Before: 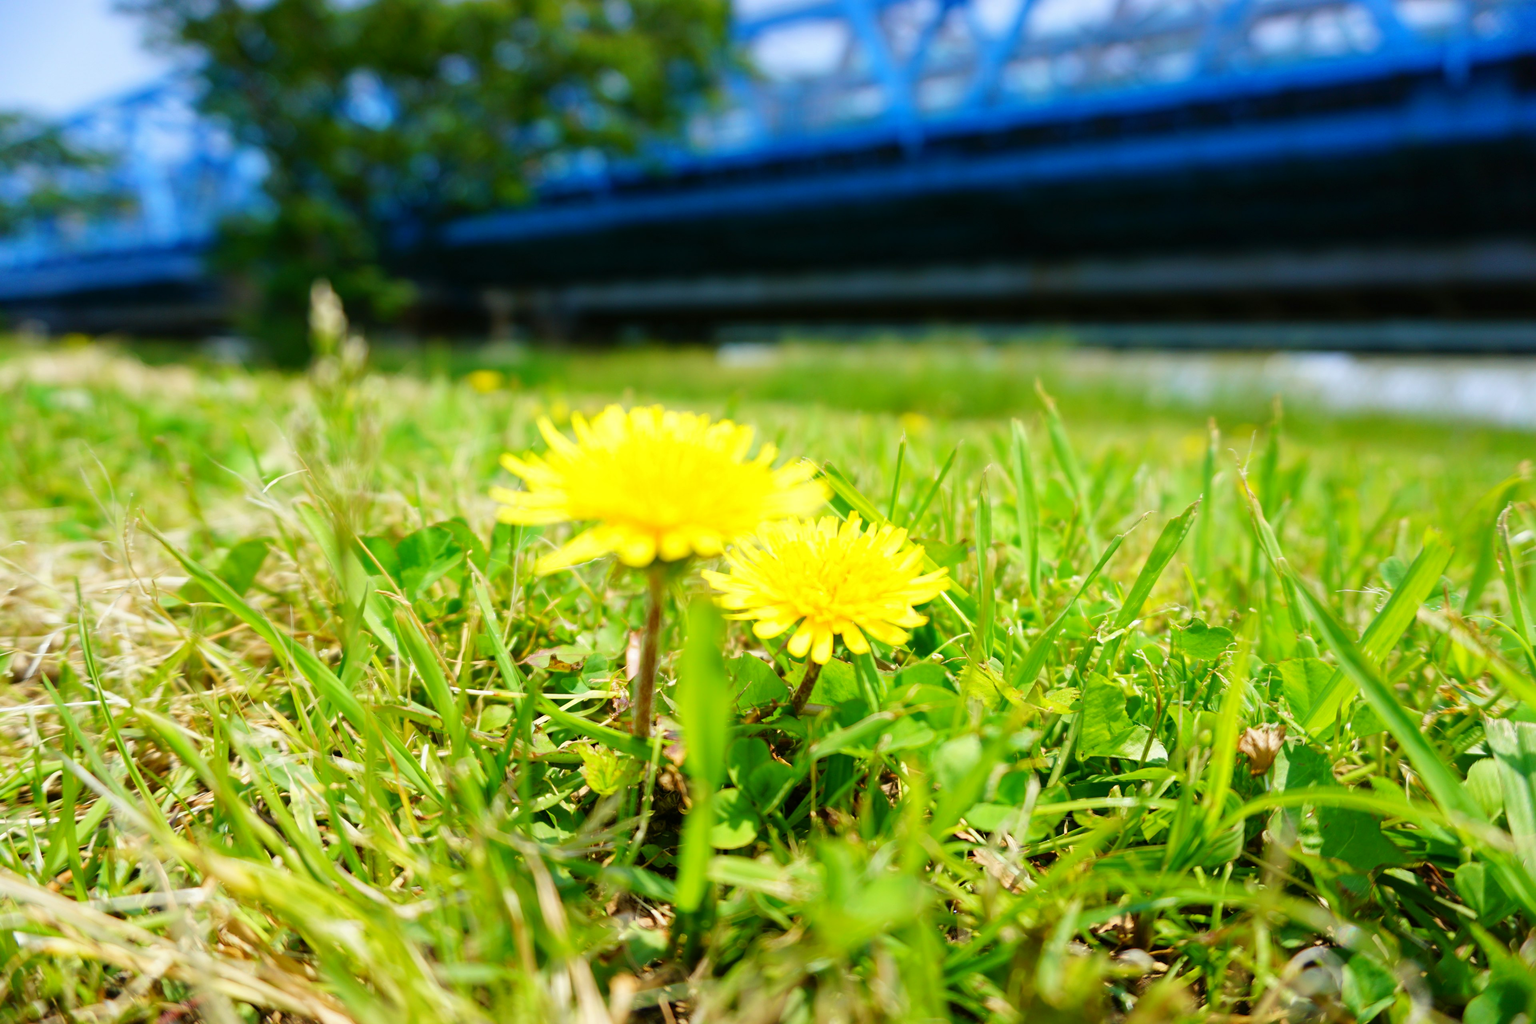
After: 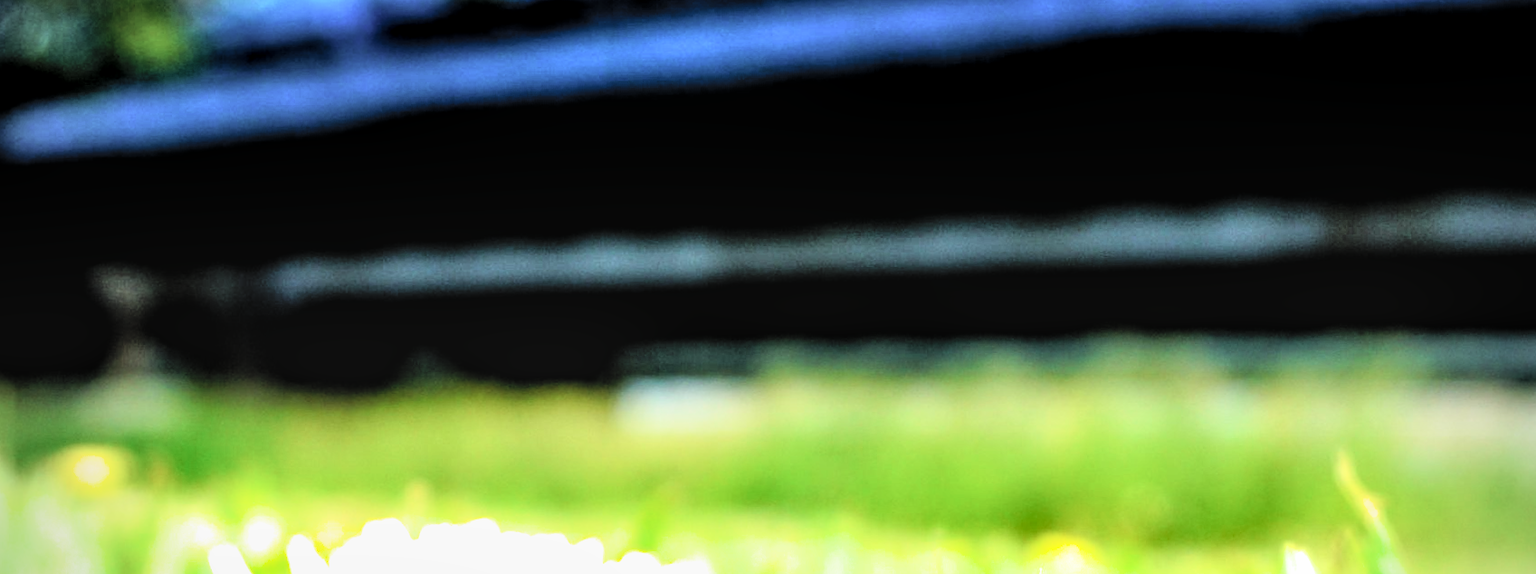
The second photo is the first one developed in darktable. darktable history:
exposure: black level correction 0.001, exposure 0.5 EV, compensate exposure bias true, compensate highlight preservation false
crop: left 28.64%, top 16.832%, right 26.637%, bottom 58.055%
shadows and highlights: shadows 49, highlights -41, soften with gaussian
contrast brightness saturation: contrast 0.14, brightness 0.21
rotate and perspective: rotation -0.45°, automatic cropping original format, crop left 0.008, crop right 0.992, crop top 0.012, crop bottom 0.988
vignetting: fall-off radius 60.92%
local contrast: detail 130%
filmic rgb: black relative exposure -3.57 EV, white relative exposure 2.29 EV, hardness 3.41
